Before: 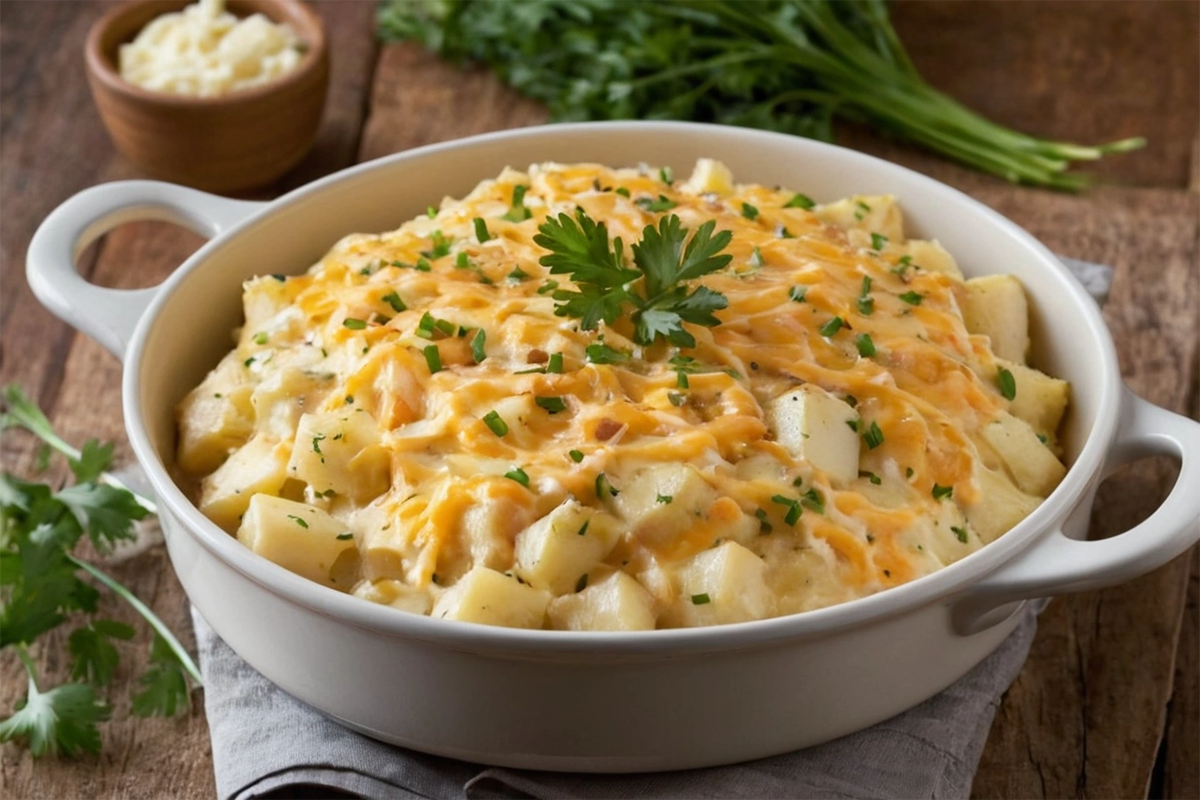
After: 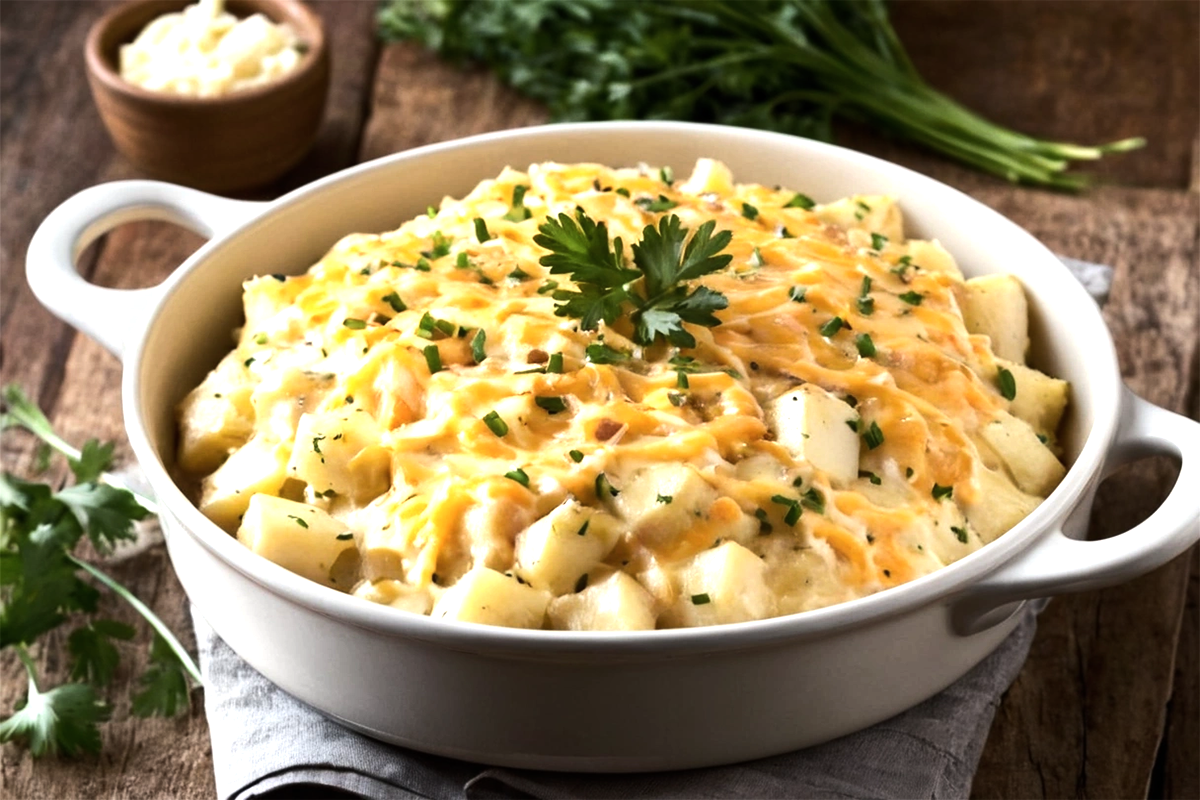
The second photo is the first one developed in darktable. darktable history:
tone equalizer: -8 EV -1.08 EV, -7 EV -1.01 EV, -6 EV -0.867 EV, -5 EV -0.578 EV, -3 EV 0.578 EV, -2 EV 0.867 EV, -1 EV 1.01 EV, +0 EV 1.08 EV, edges refinement/feathering 500, mask exposure compensation -1.57 EV, preserve details no
contrast brightness saturation: saturation -0.05
